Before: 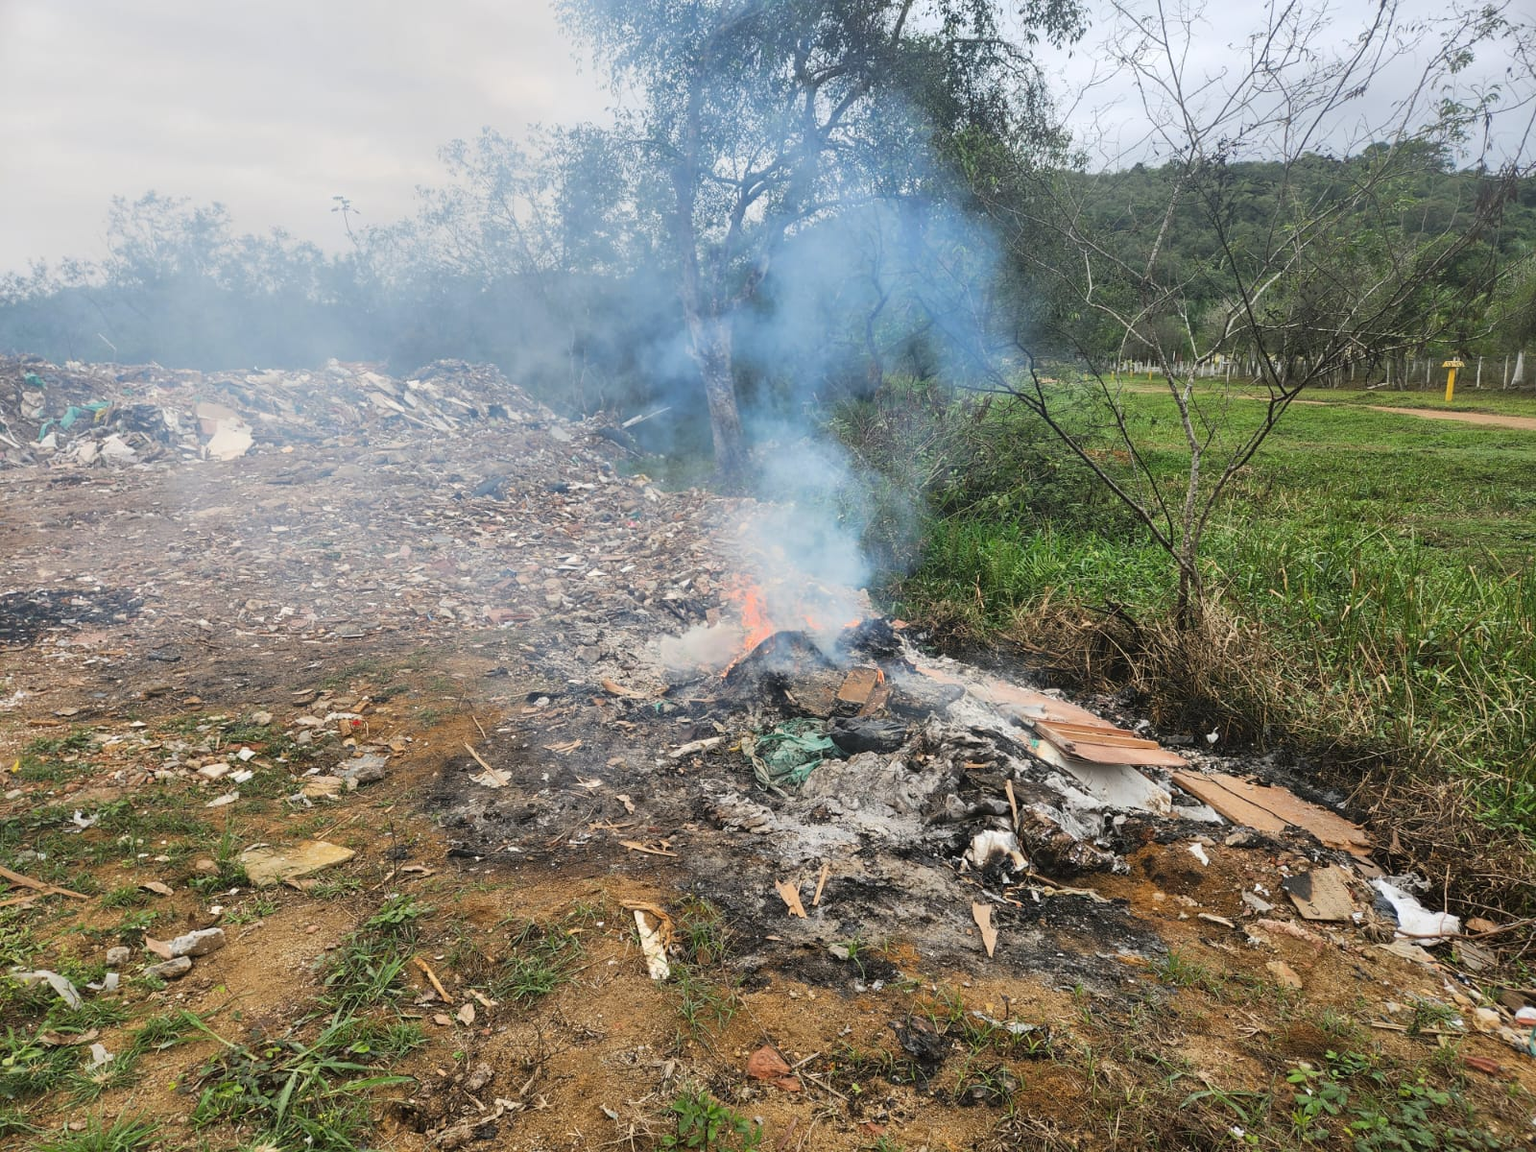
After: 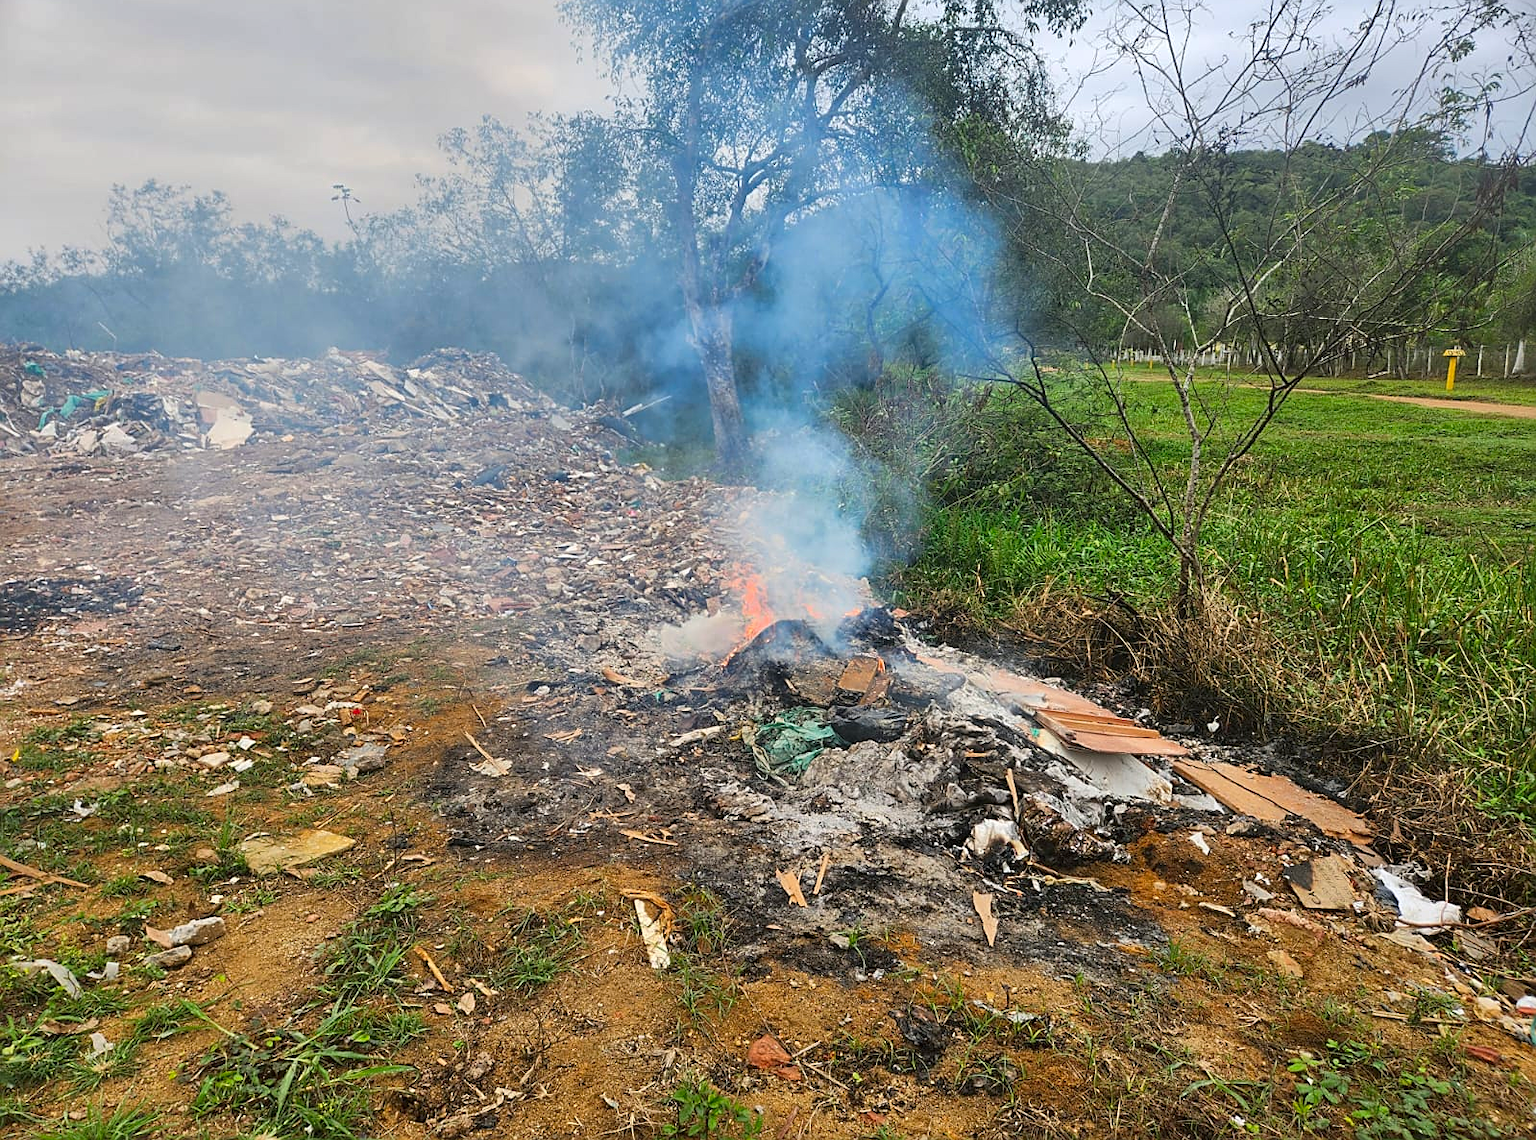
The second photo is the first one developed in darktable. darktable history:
shadows and highlights: low approximation 0.01, soften with gaussian
contrast brightness saturation: brightness -0.02, saturation 0.35
crop: top 1.049%, right 0.001%
sharpen: on, module defaults
